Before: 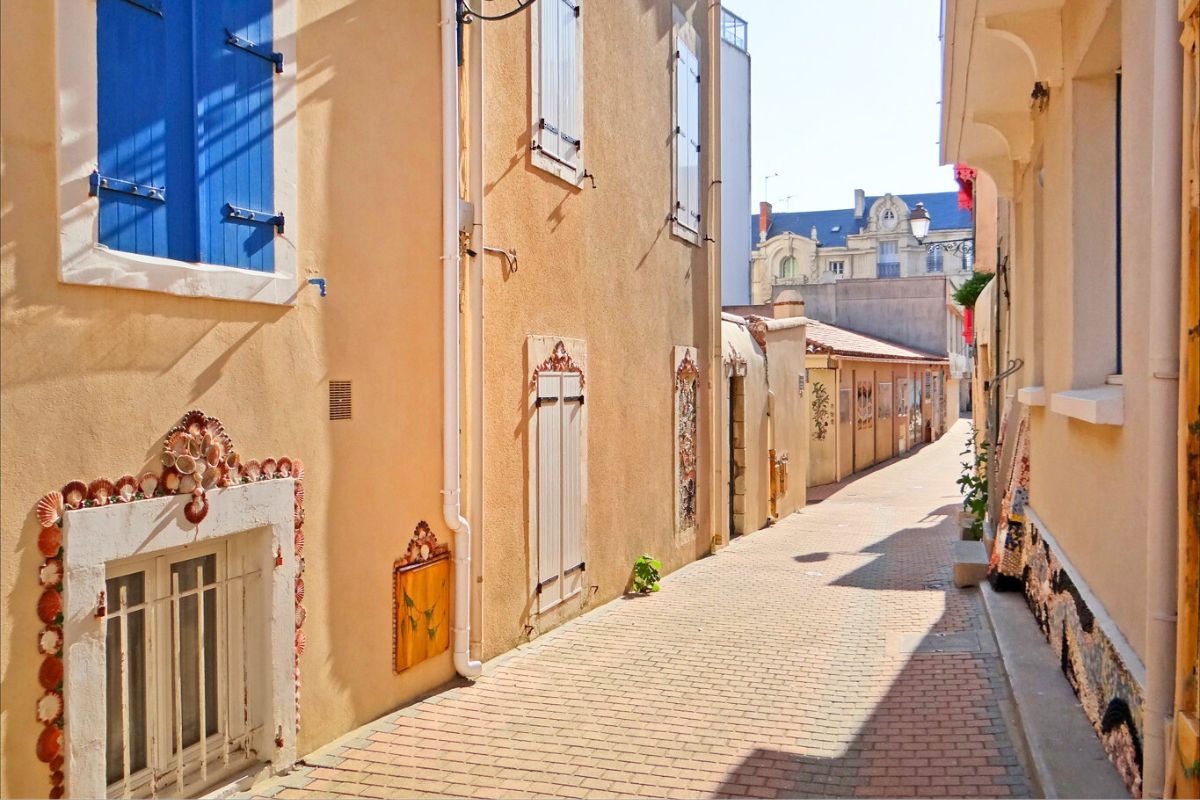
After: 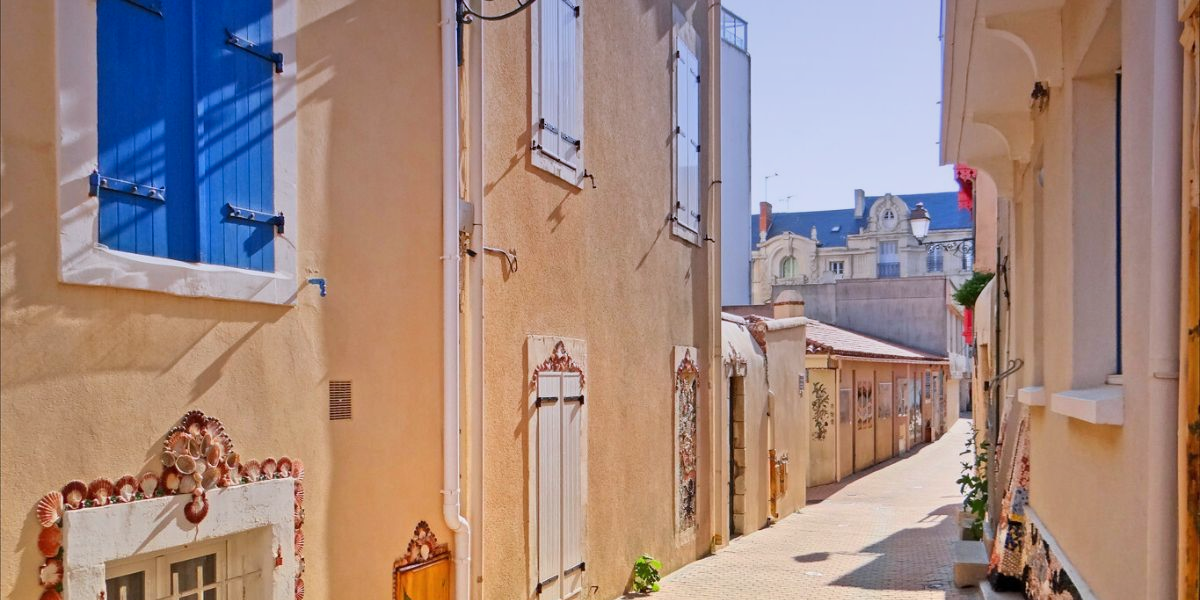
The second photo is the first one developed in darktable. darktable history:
crop: bottom 24.967%
graduated density: hue 238.83°, saturation 50%
